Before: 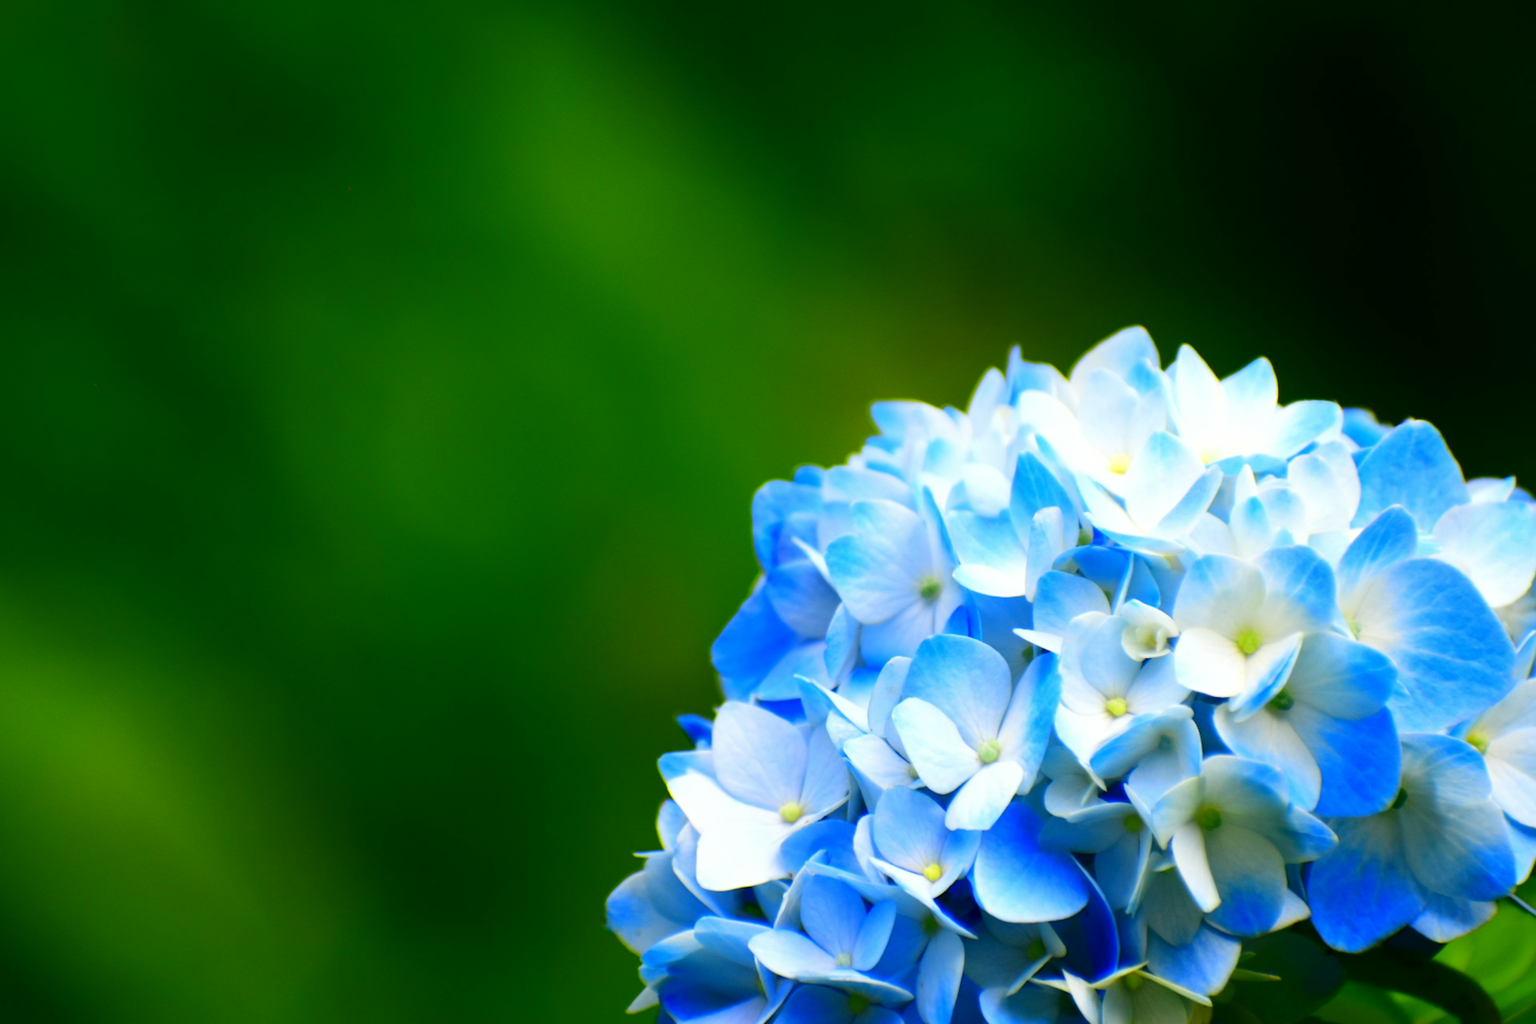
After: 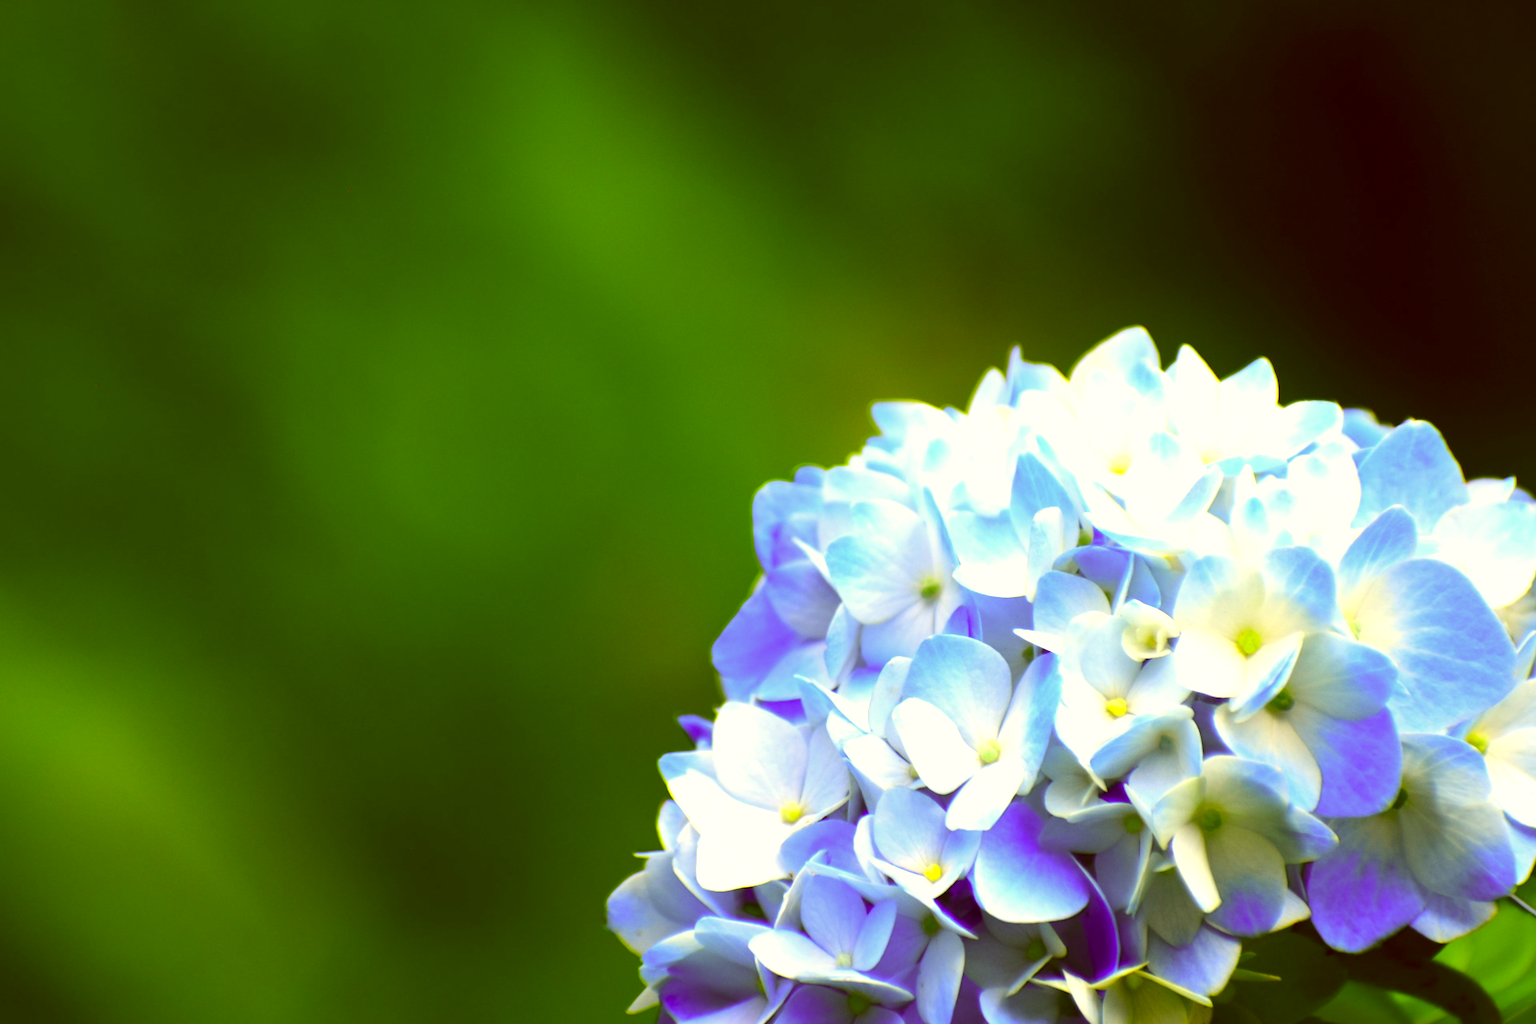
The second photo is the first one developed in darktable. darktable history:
color correction: highlights a* 0.991, highlights b* 24.55, shadows a* 15.3, shadows b* 24.81
exposure: black level correction 0, exposure 0.499 EV, compensate highlight preservation false
